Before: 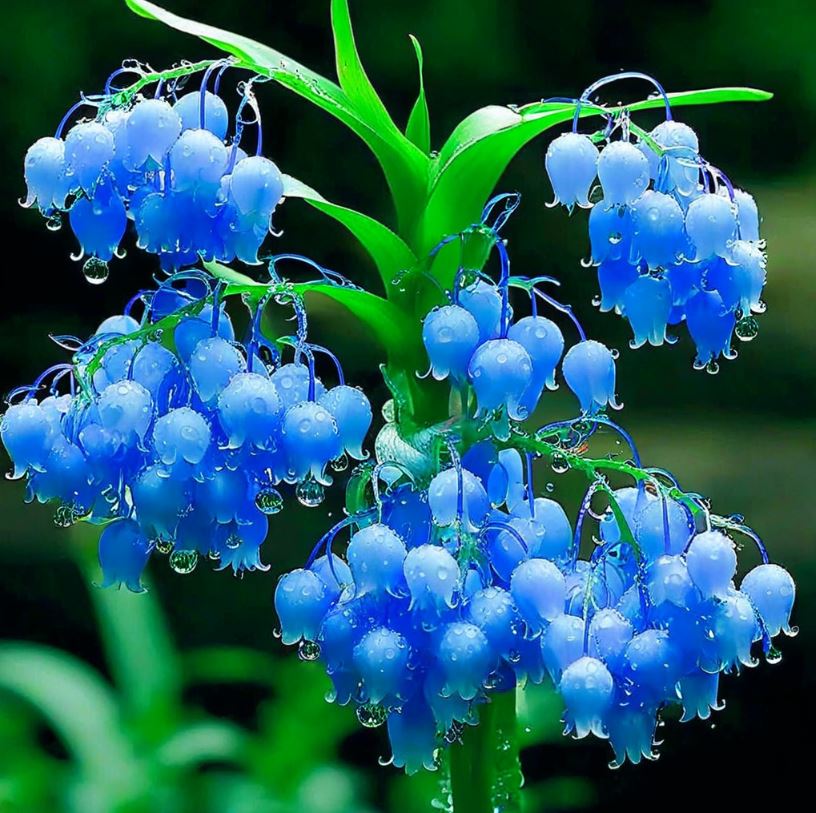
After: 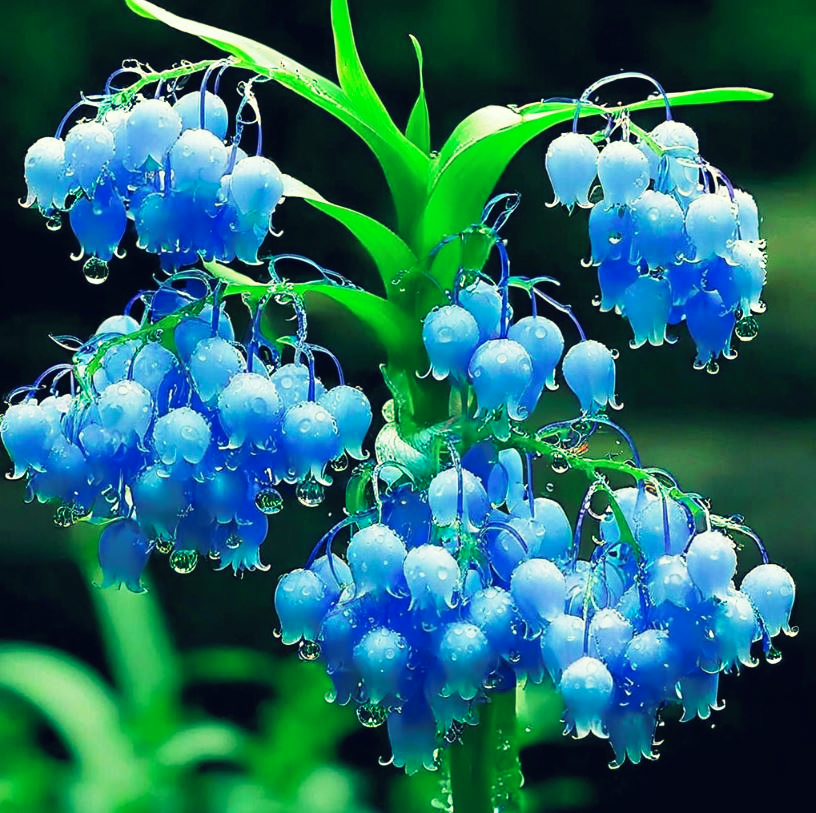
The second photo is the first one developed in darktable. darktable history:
tone curve: curves: ch0 [(0, 0) (0.003, 0.011) (0.011, 0.019) (0.025, 0.03) (0.044, 0.045) (0.069, 0.061) (0.1, 0.085) (0.136, 0.119) (0.177, 0.159) (0.224, 0.205) (0.277, 0.261) (0.335, 0.329) (0.399, 0.407) (0.468, 0.508) (0.543, 0.606) (0.623, 0.71) (0.709, 0.815) (0.801, 0.903) (0.898, 0.957) (1, 1)], preserve colors none
color look up table: target L [97.1, 92.62, 90.45, 79.46, 79.8, 75.45, 72.2, 66.51, 65.36, 59.83, 53.76, 51.6, 41.85, 39.52, 200.48, 94.59, 85.57, 73.35, 72.22, 57.05, 54.83, 62.8, 48.95, 50.06, 44.02, 43.21, 35.31, 30.12, 15.54, 0.341, 84.58, 67.73, 61.72, 52.35, 56.05, 58.61, 57.2, 57.46, 48.77, 40.08, 42.79, 35.82, 26.8, 6.38, 84.61, 92.17, 69.27, 63.13, 26.79], target a [-32.55, -21.79, -40.48, -68.94, -75.34, -0.538, -53.59, -55.73, 2.67, -24.78, -21.77, -36.65, -17.37, -30.02, 0, -10.91, -18.93, 17.59, 11.49, 41.11, 52.36, 19.74, 63.02, 49.42, 53.36, 56.59, 20.24, 1.618, 32.47, 1.301, 14.71, 39.77, -4.854, 69.55, 56.85, 28.85, -0.245, 22.92, 56.91, 20.04, -8.588, 53.16, 35.8, 29.89, -40.24, -10.22, -31.5, -37.13, -15.77], target b [66.34, 35.83, 75.7, 39.17, 67.9, 28.39, 23.71, 53.21, 53.83, 34.82, 13.46, 24.82, 19.7, 33.6, 0, 30.97, 76.34, 16.87, 43.96, 45.49, 5.889, 31.68, 26.03, 15.04, 45.78, 18.74, 32.47, -2.668, 1.781, -9.751, -6.762, -29.12, -28.8, -32.49, -40.36, -13.54, 0.967, 14.82, -2.496, -65.82, -28.13, -40.11, -26.96, -41.42, -6.12, 1.396, -27.83, 2.536, -8.123], num patches 49
